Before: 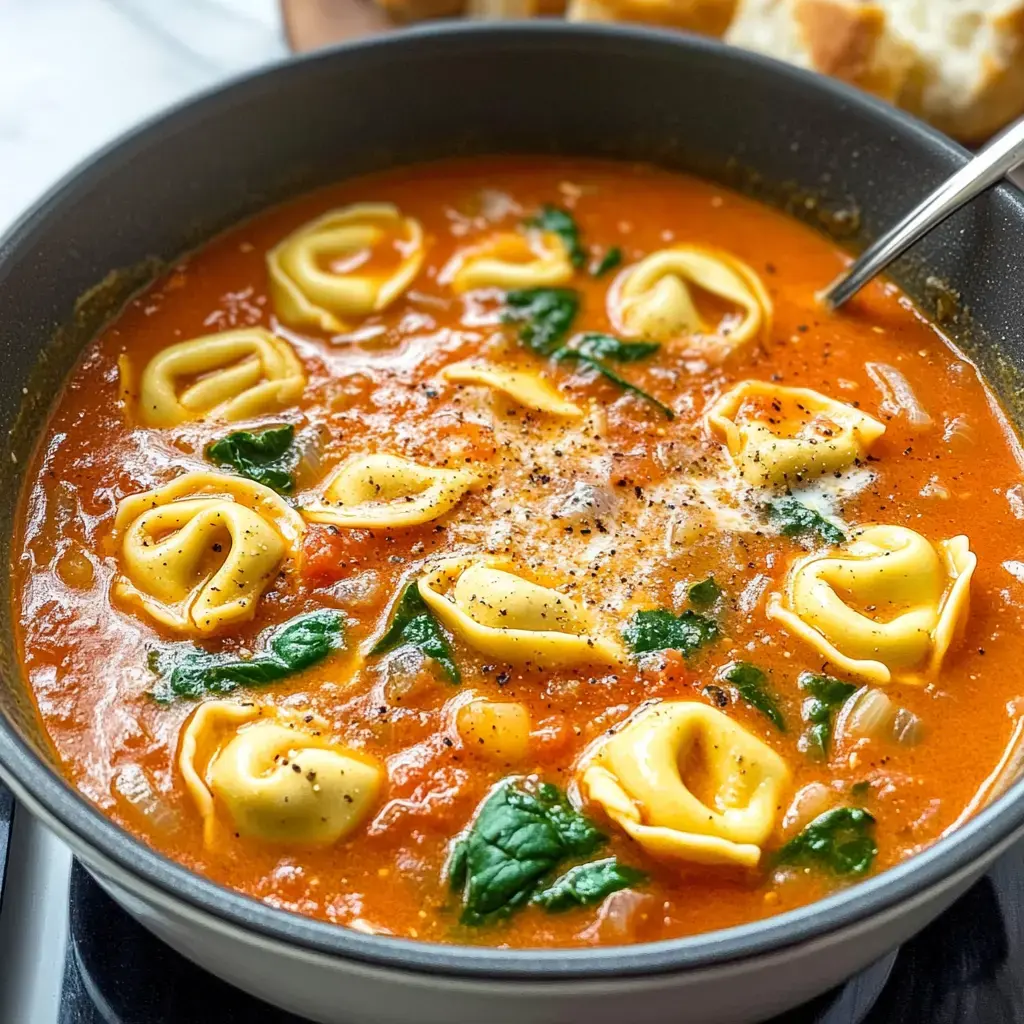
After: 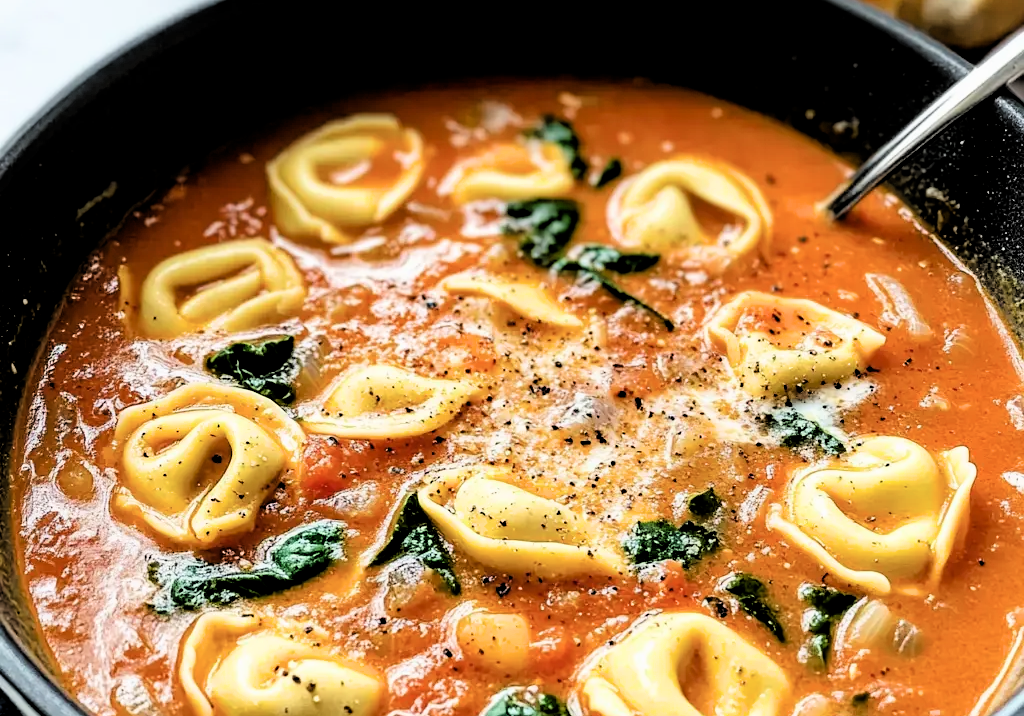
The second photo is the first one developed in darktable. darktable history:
crop and rotate: top 8.736%, bottom 21.313%
filmic rgb: middle gray luminance 13.79%, black relative exposure -2.03 EV, white relative exposure 3.09 EV, threshold 3.04 EV, target black luminance 0%, hardness 1.79, latitude 59.04%, contrast 1.721, highlights saturation mix 6.23%, shadows ↔ highlights balance -37.36%, enable highlight reconstruction true
